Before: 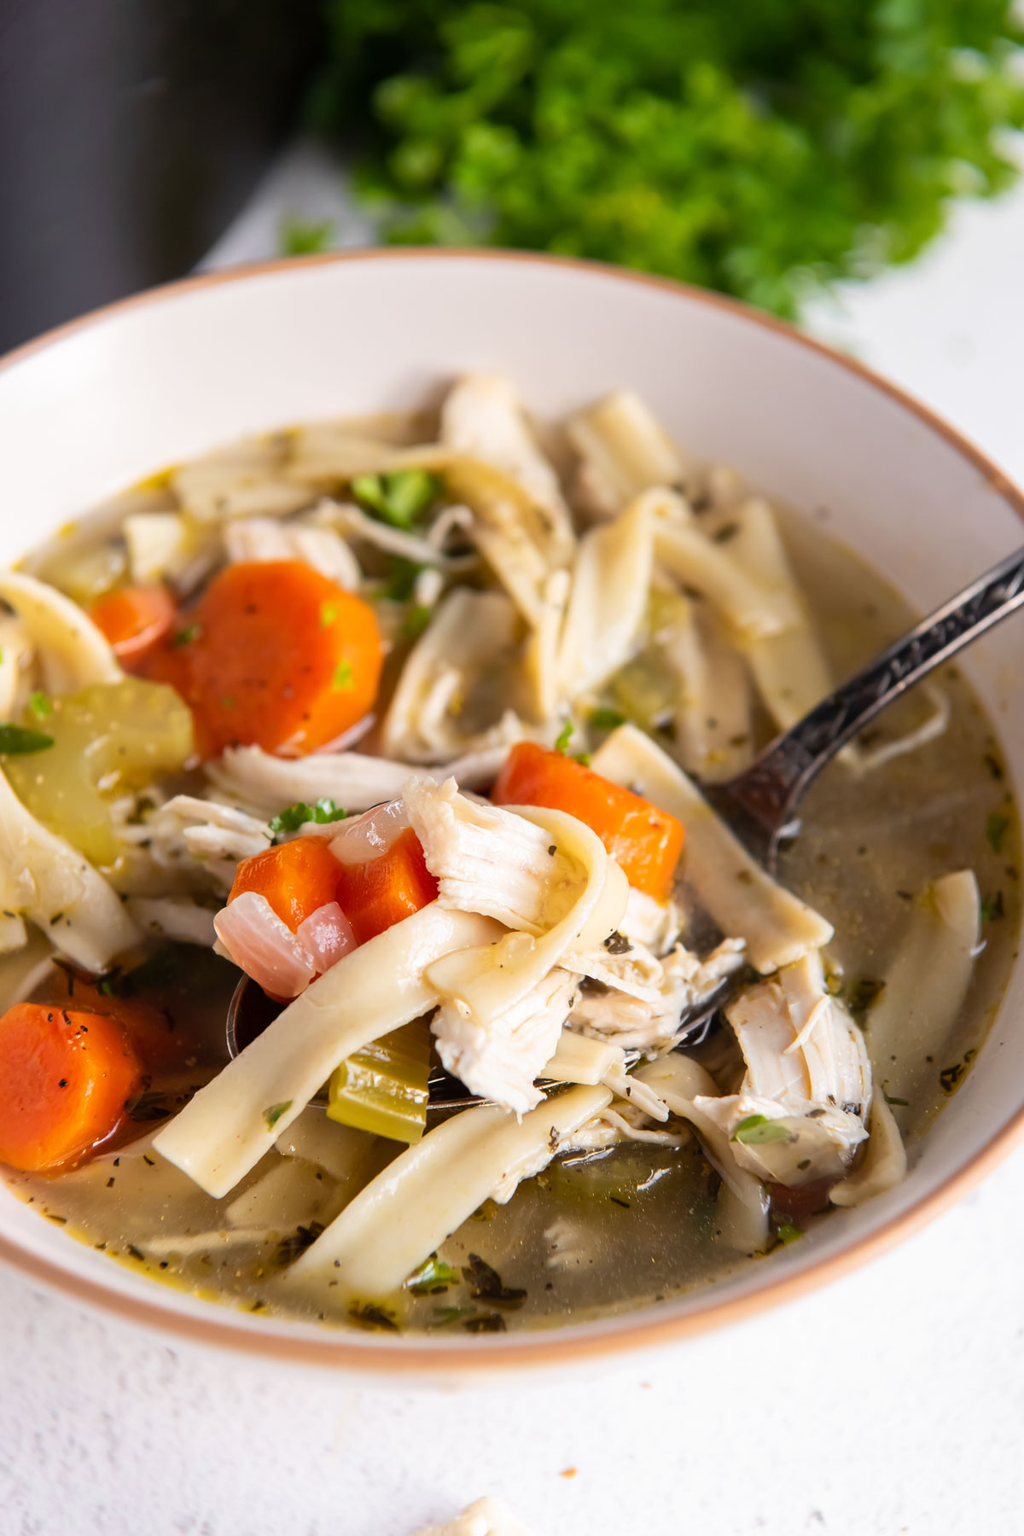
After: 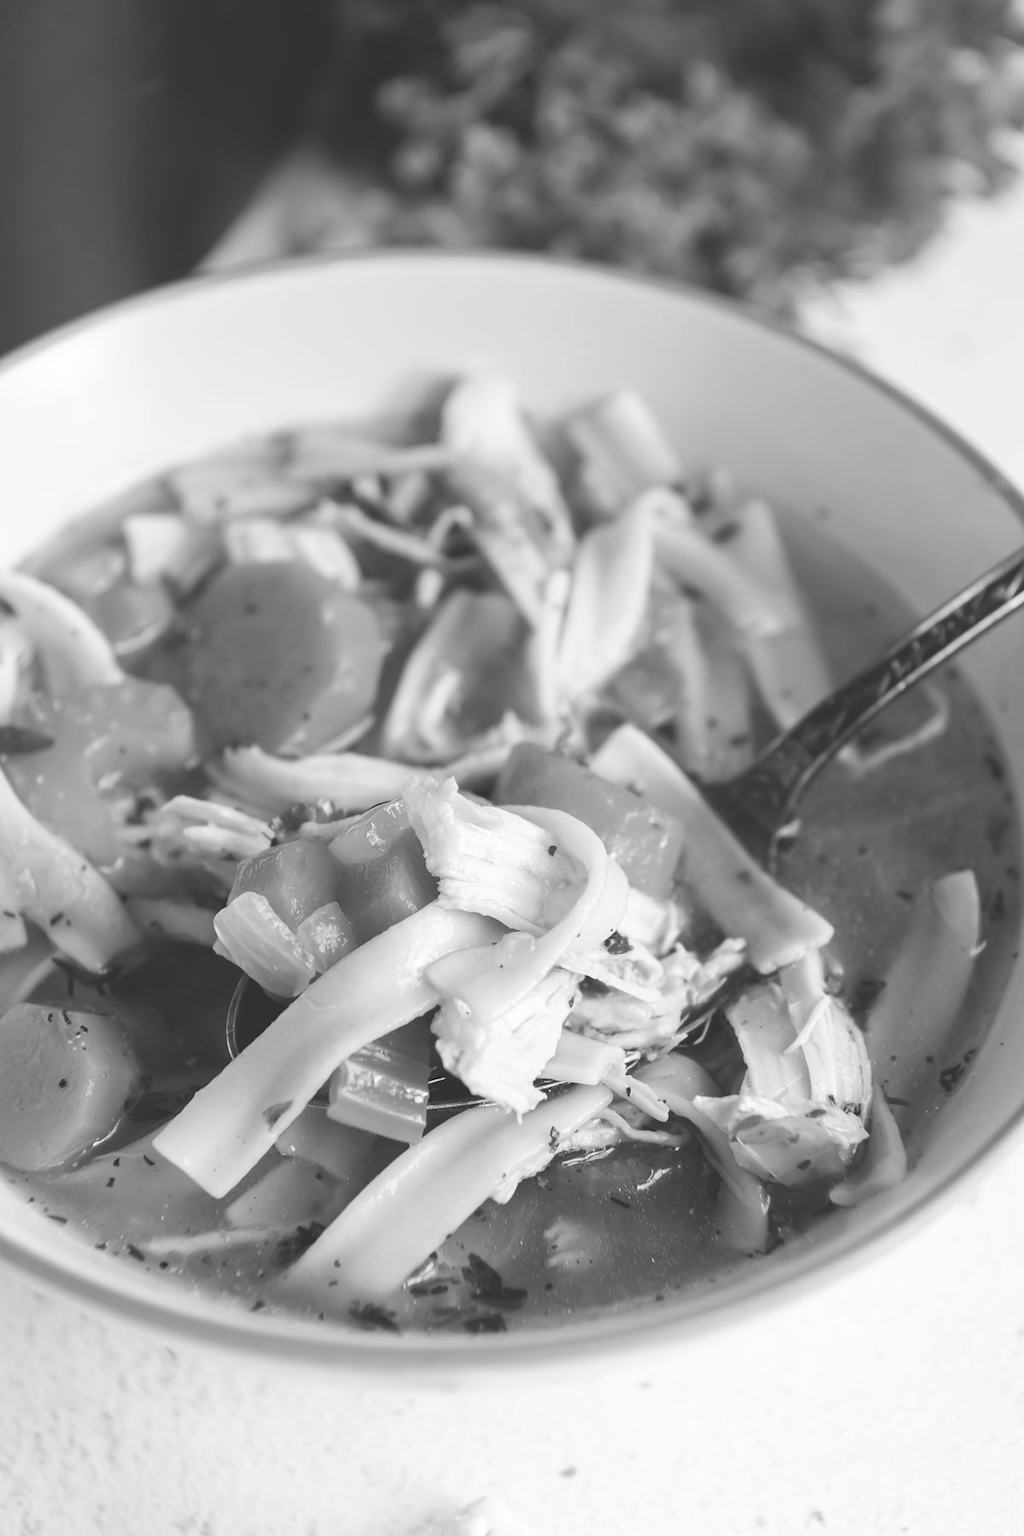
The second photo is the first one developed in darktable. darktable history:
monochrome: on, module defaults
exposure: black level correction -0.03, compensate highlight preservation false
